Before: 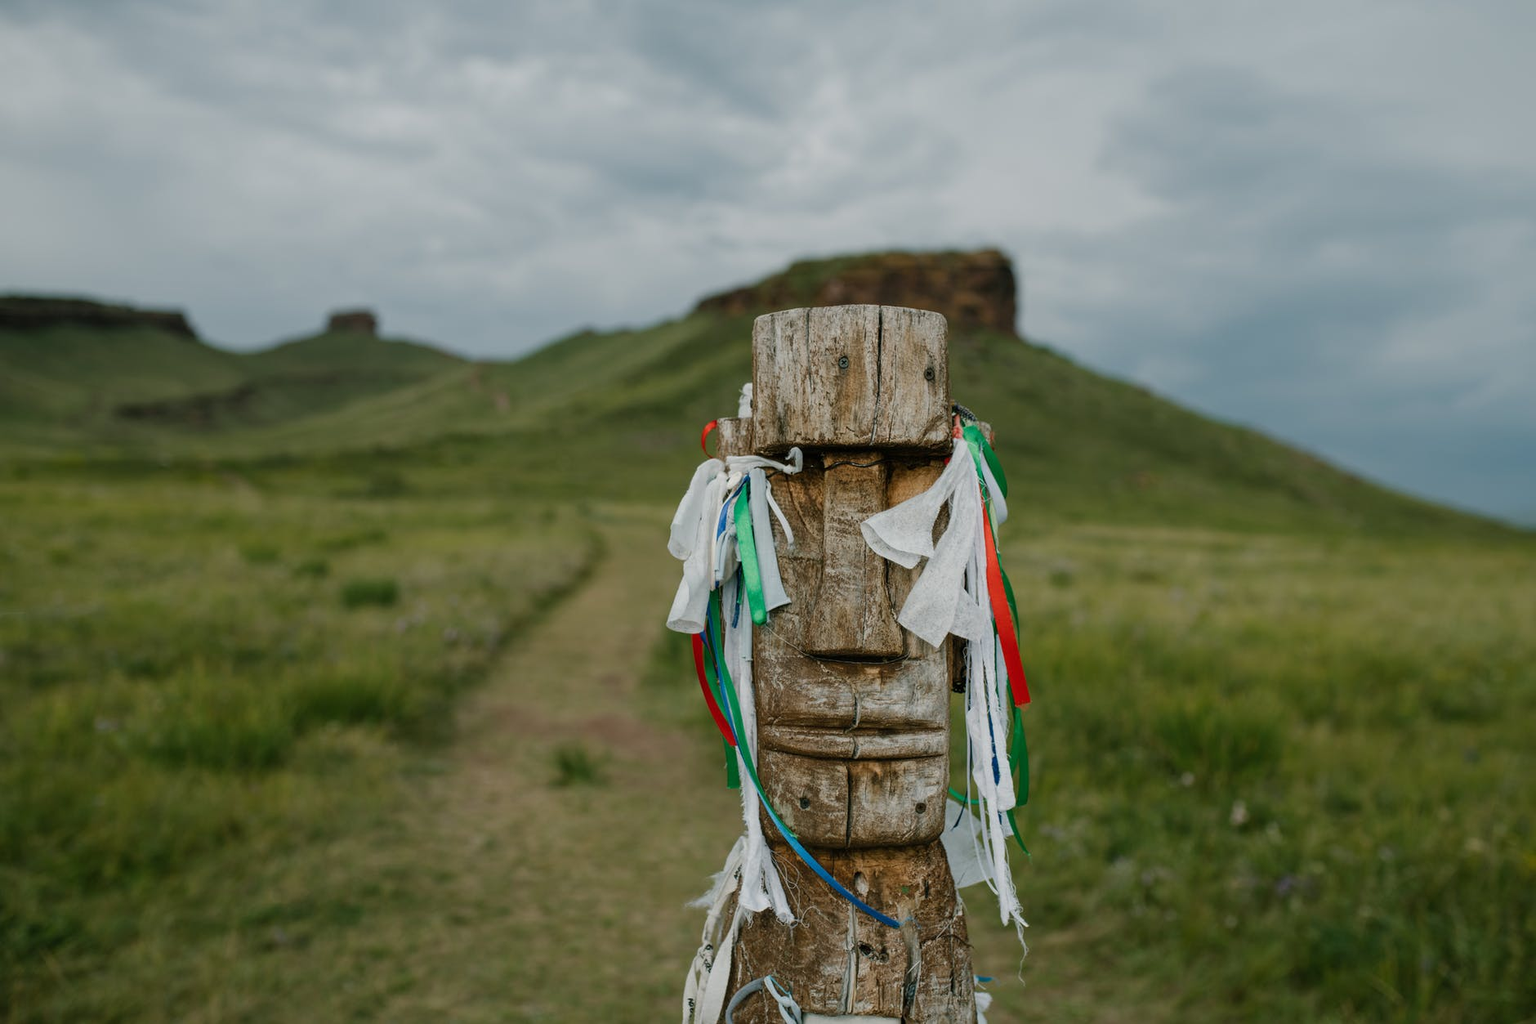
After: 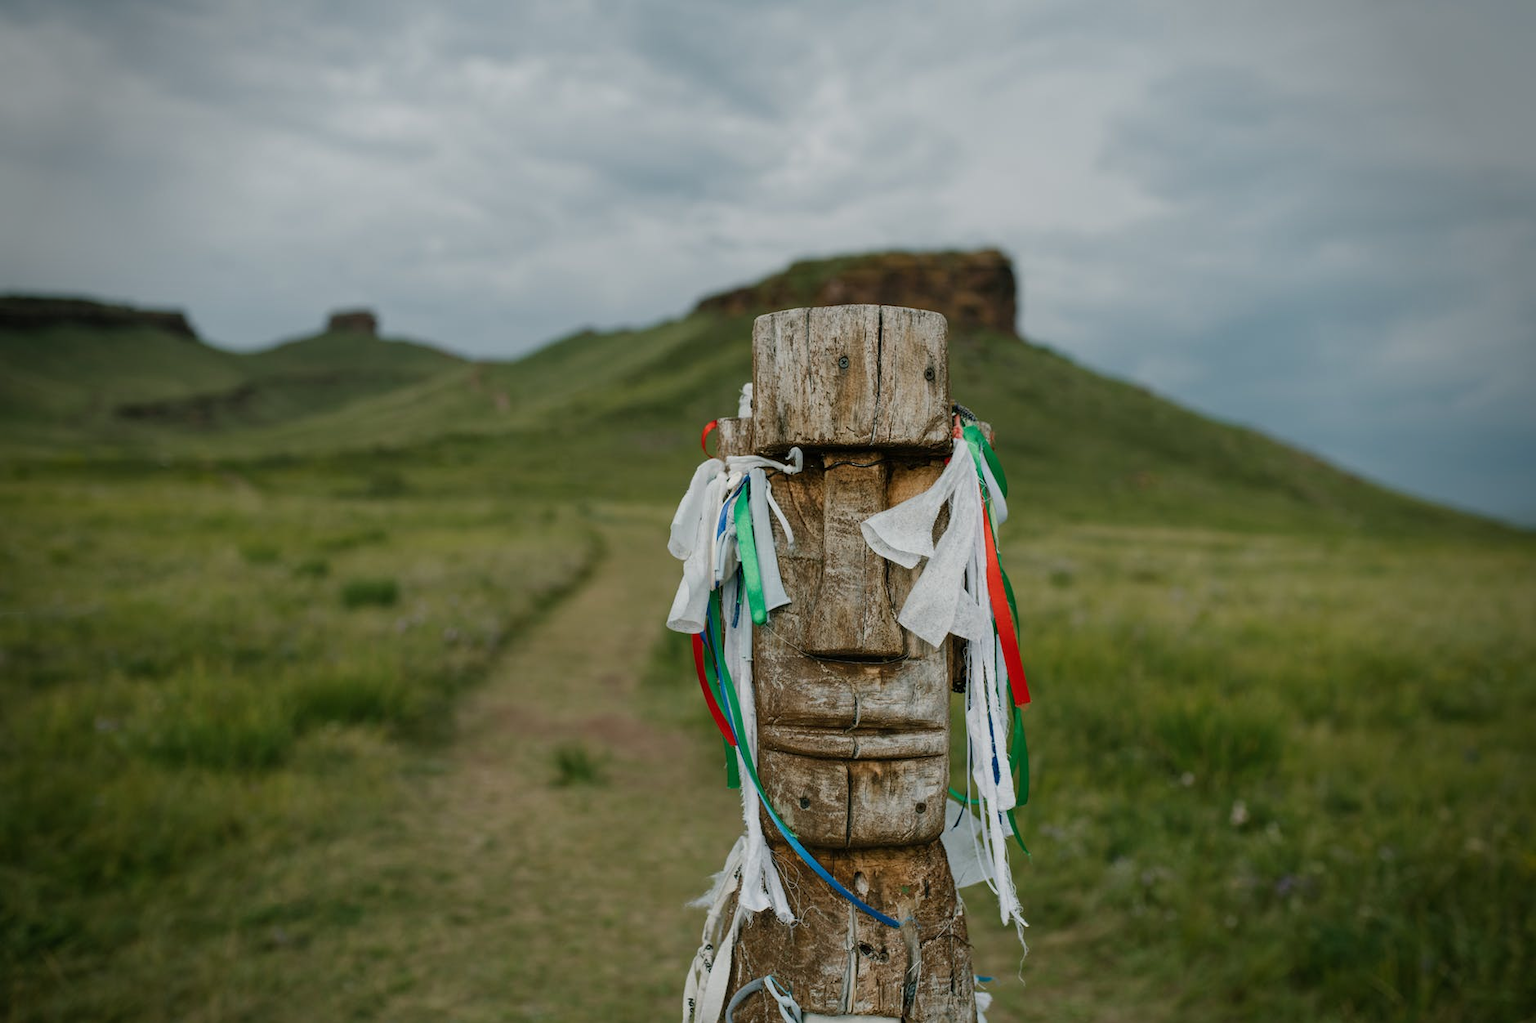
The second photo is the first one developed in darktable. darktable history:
vignetting: fall-off start 77.33%, fall-off radius 27.71%, brightness -0.378, saturation 0.006, width/height ratio 0.979
